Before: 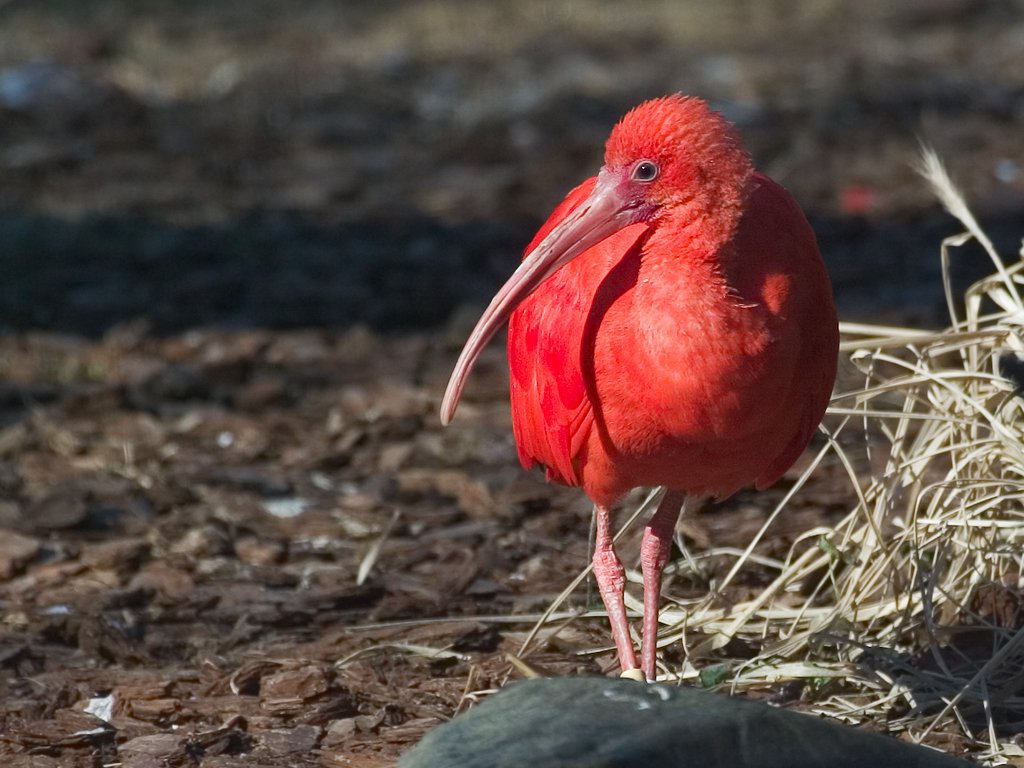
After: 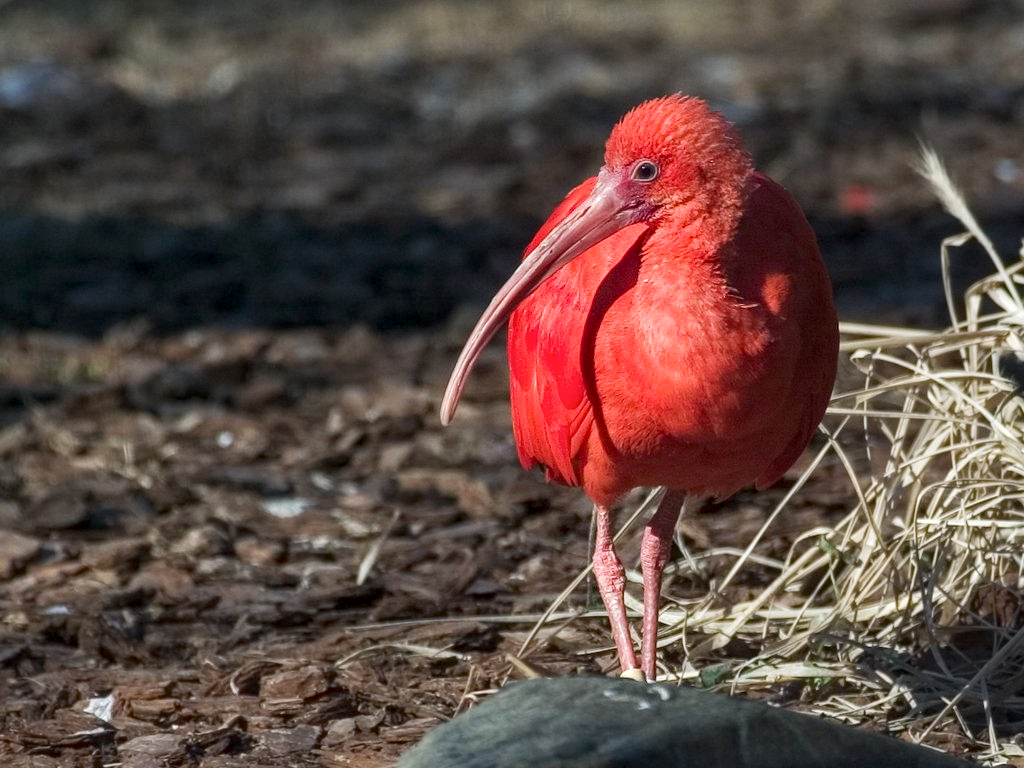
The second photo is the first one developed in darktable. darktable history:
local contrast: highlights 35%, detail 135%
